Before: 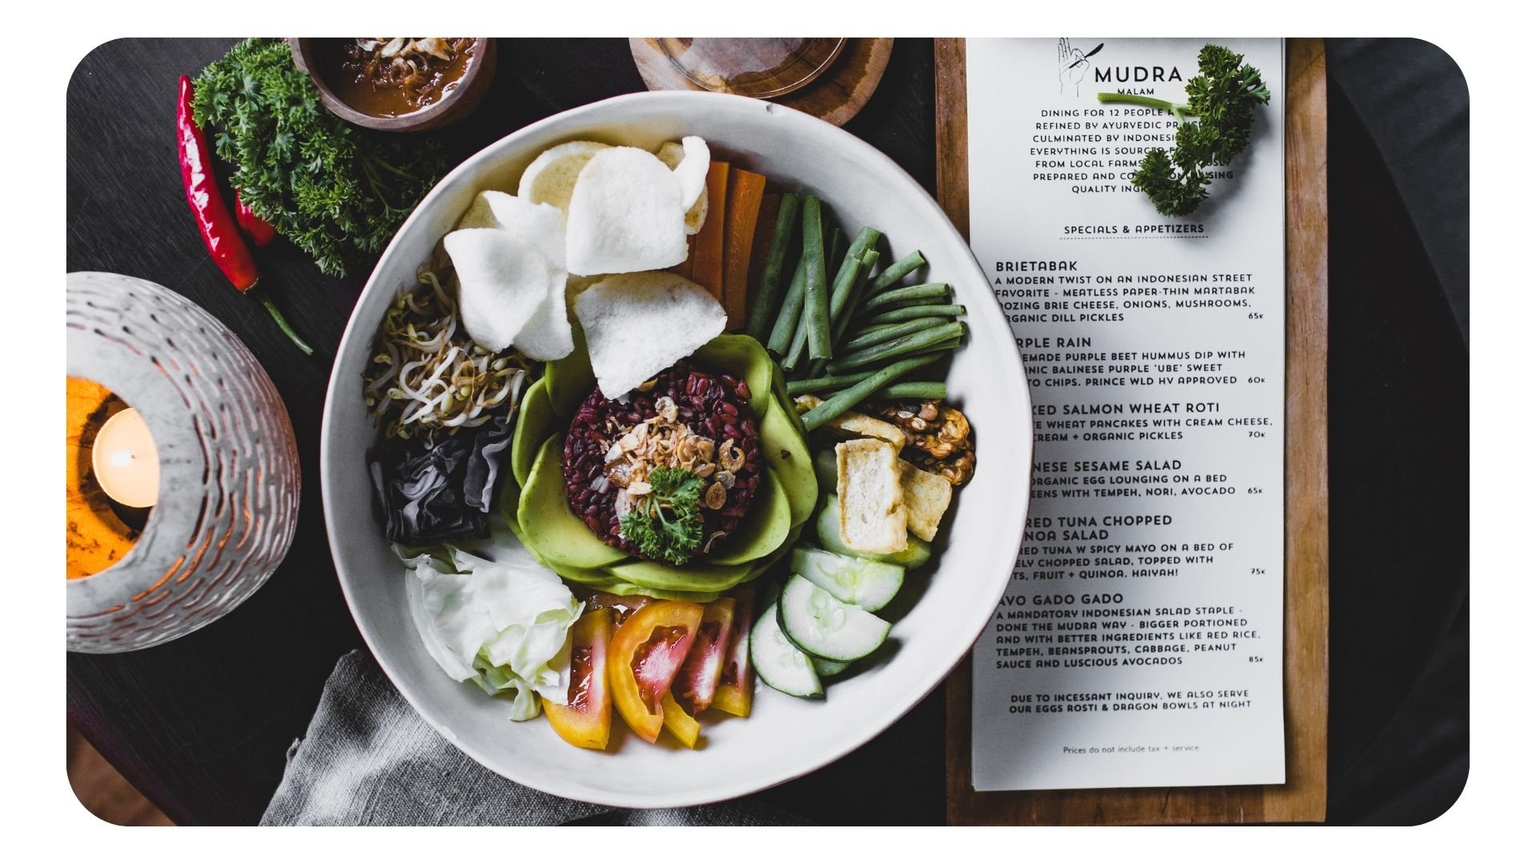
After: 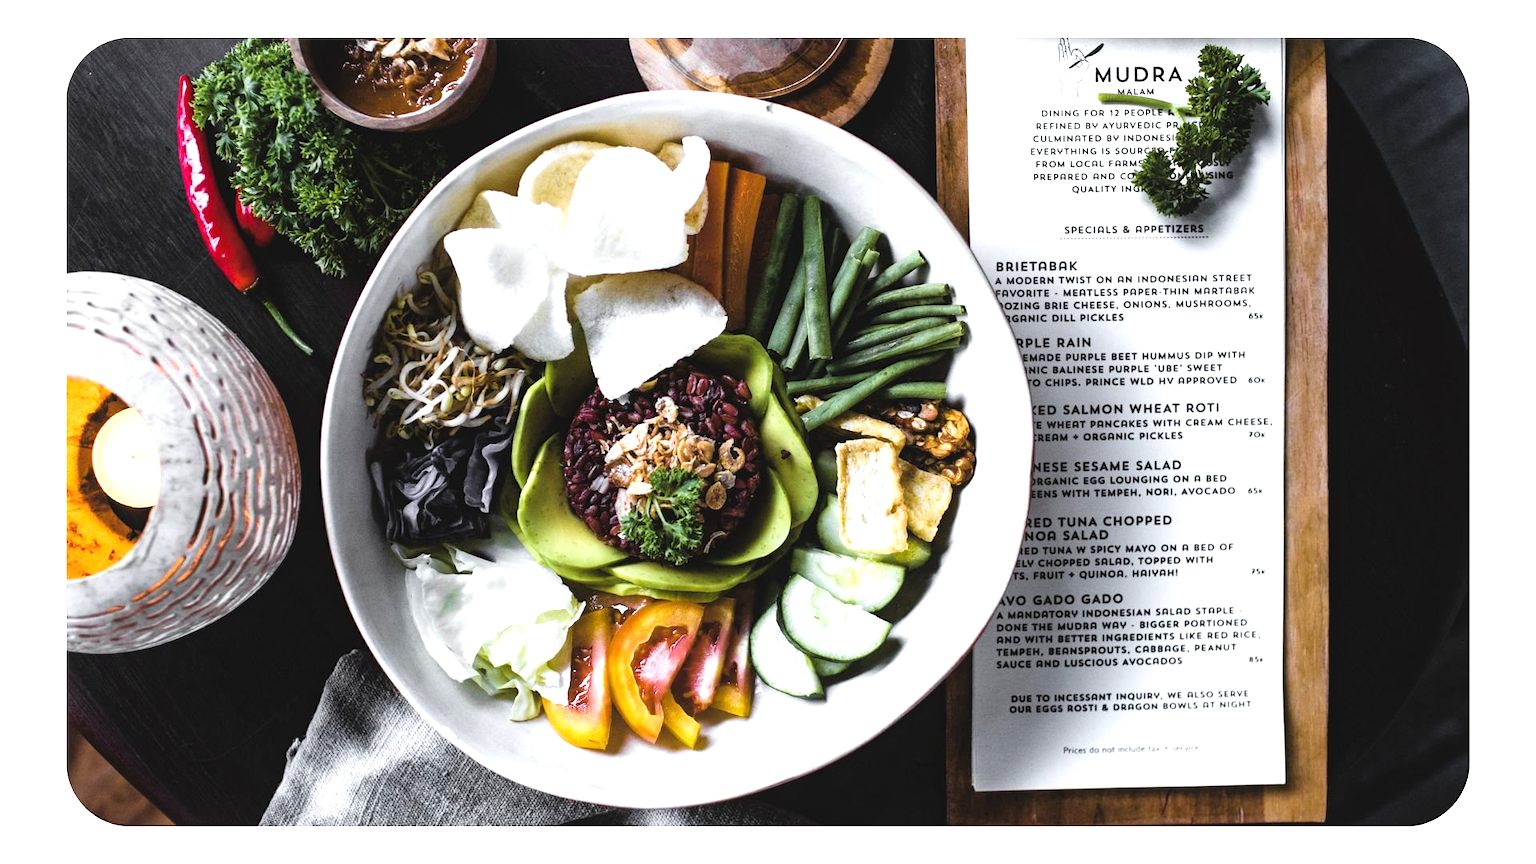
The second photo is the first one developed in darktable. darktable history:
tone equalizer: -8 EV -0.788 EV, -7 EV -0.726 EV, -6 EV -0.617 EV, -5 EV -0.414 EV, -3 EV 0.377 EV, -2 EV 0.6 EV, -1 EV 0.681 EV, +0 EV 0.752 EV
